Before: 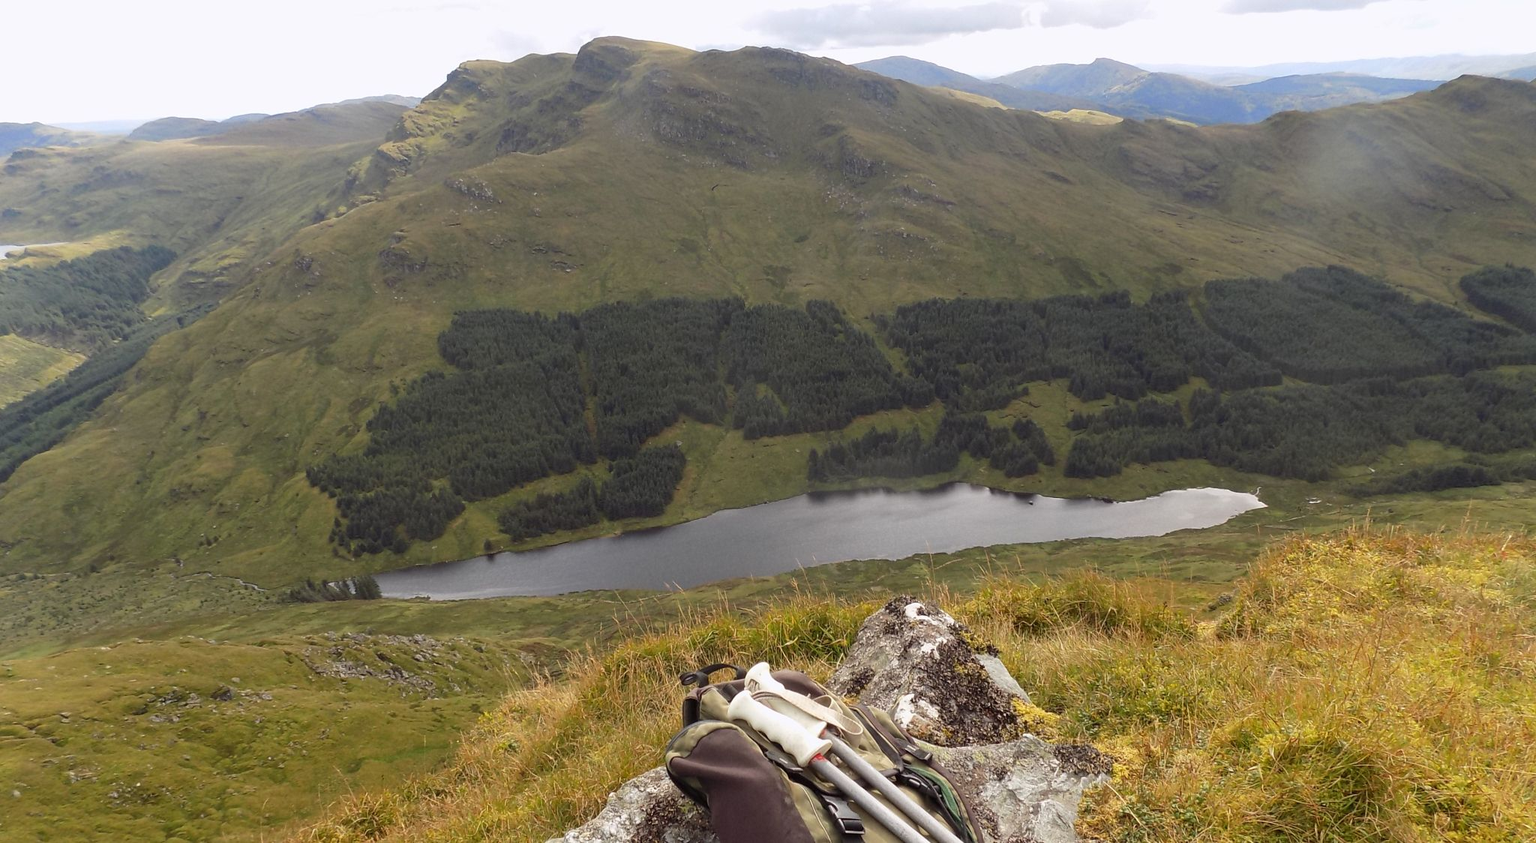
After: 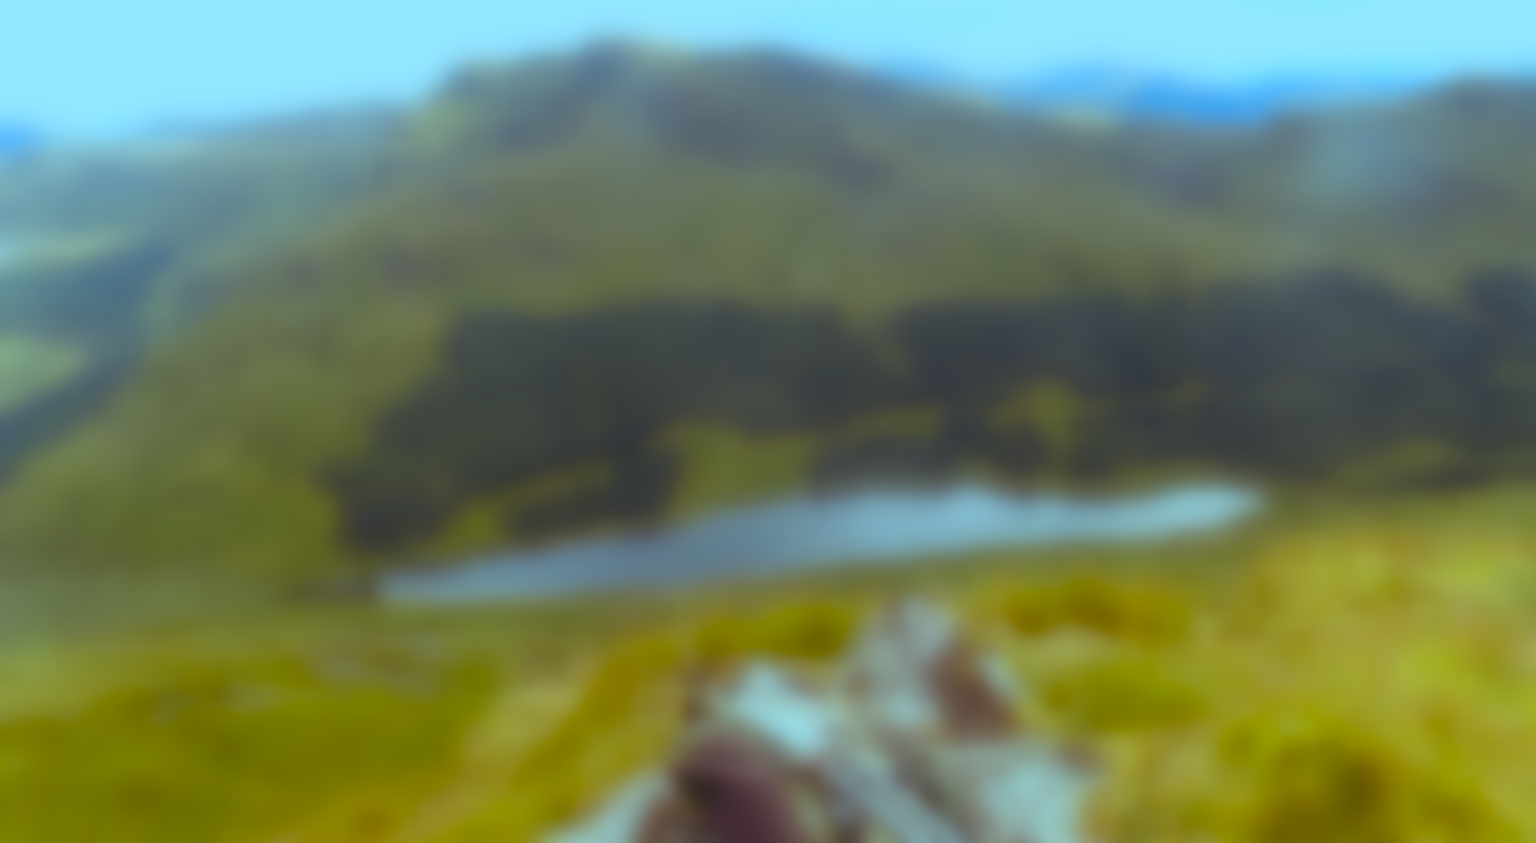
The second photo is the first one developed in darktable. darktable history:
exposure: exposure 0.74 EV, compensate highlight preservation false
color balance rgb: shadows lift › luminance -7.7%, shadows lift › chroma 2.13%, shadows lift › hue 165.27°, power › luminance -7.77%, power › chroma 1.34%, power › hue 330.55°, highlights gain › luminance -33.33%, highlights gain › chroma 5.68%, highlights gain › hue 217.2°, global offset › luminance -0.33%, global offset › chroma 0.11%, global offset › hue 165.27°, perceptual saturation grading › global saturation 27.72%, perceptual saturation grading › highlights -25%, perceptual saturation grading › mid-tones 25%, perceptual saturation grading › shadows 50%
lowpass: radius 16, unbound 0
color contrast: green-magenta contrast 0.85, blue-yellow contrast 1.25, unbound 0
